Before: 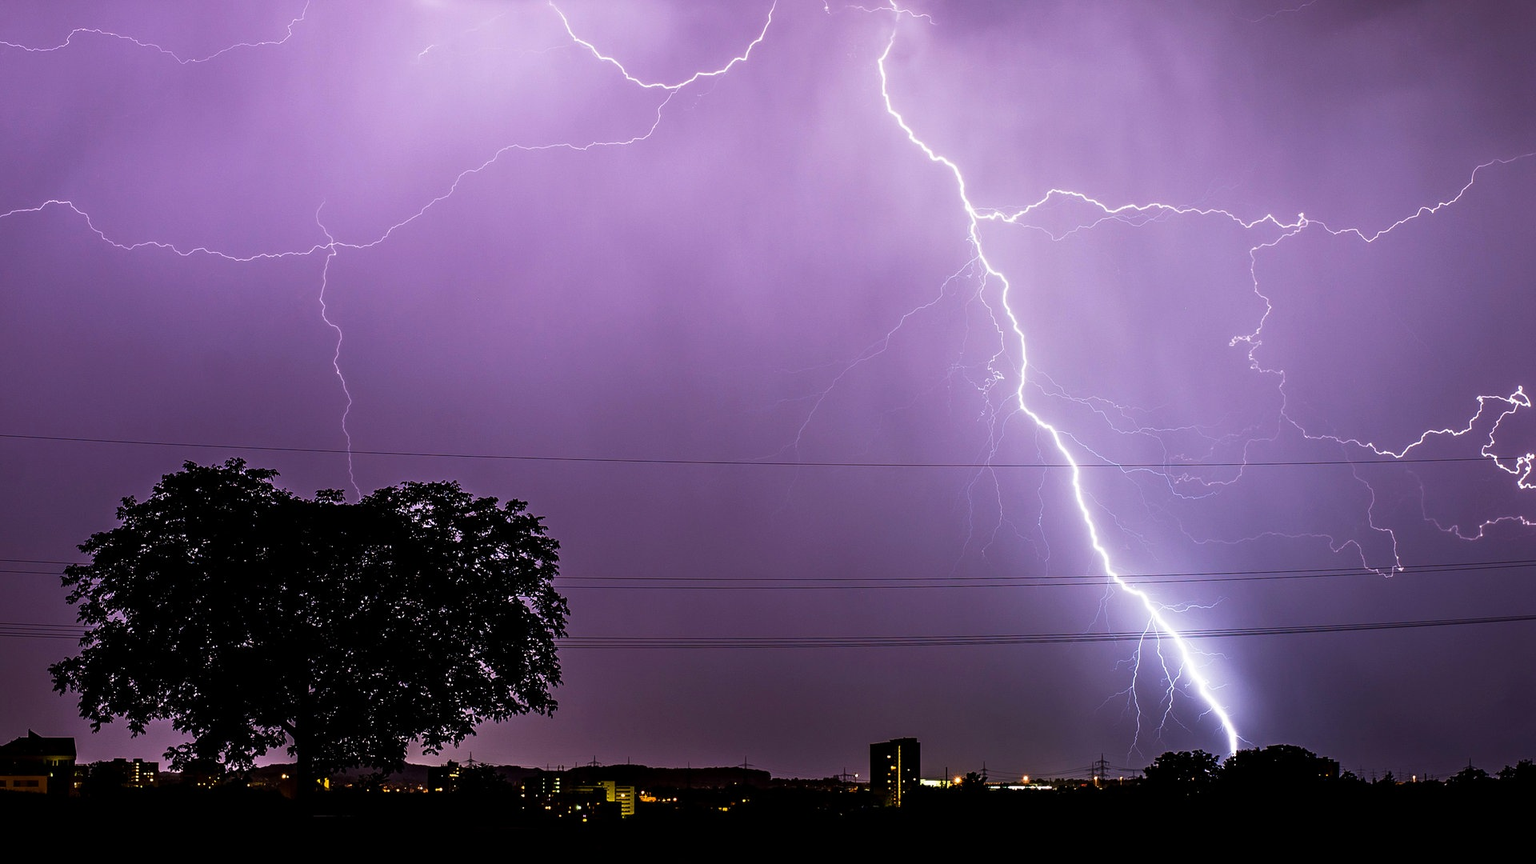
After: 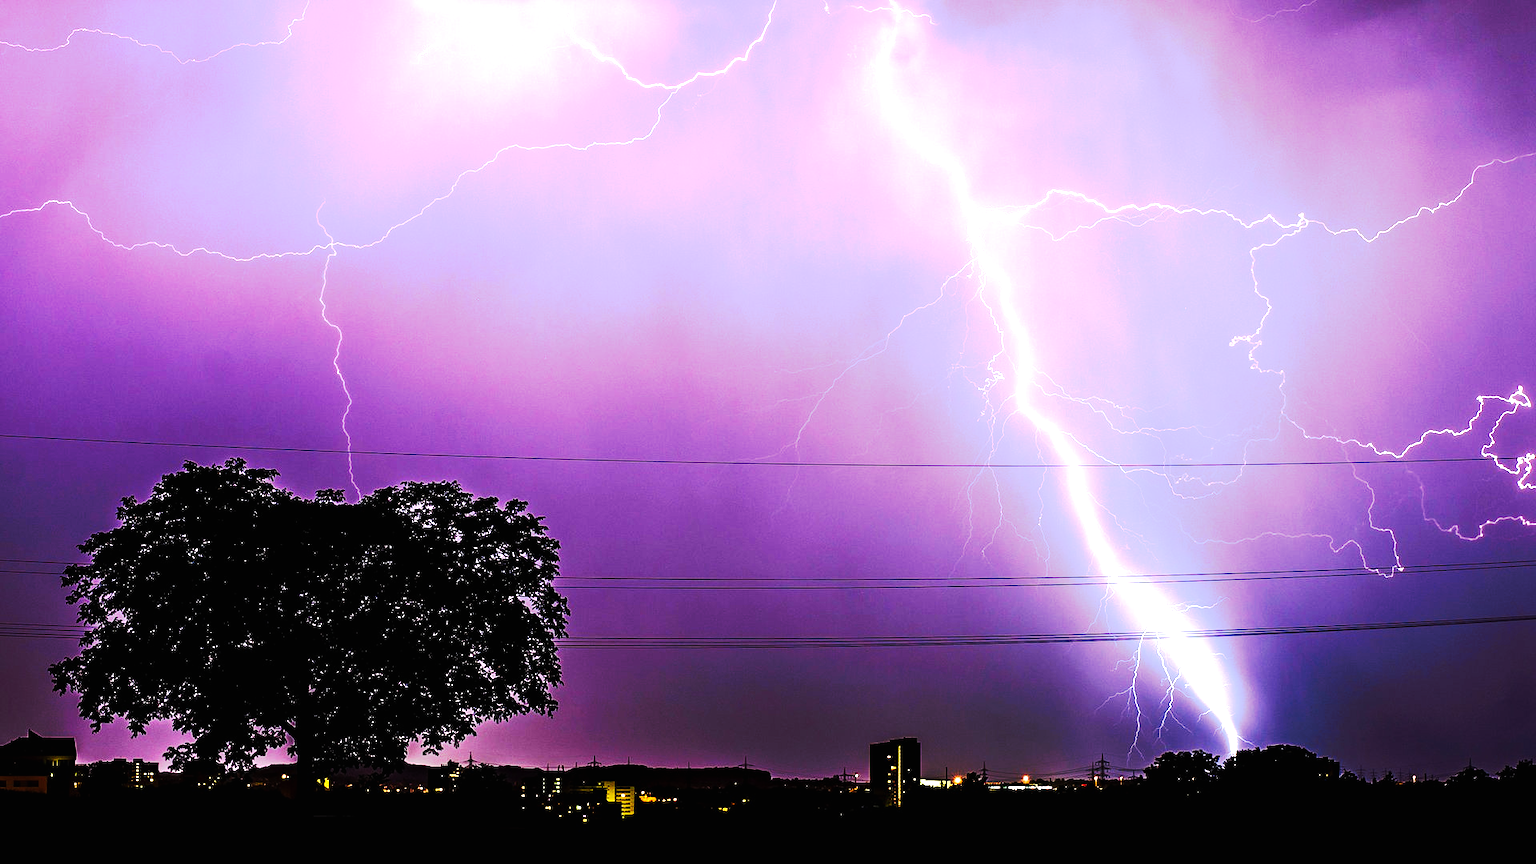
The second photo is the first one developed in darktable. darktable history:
exposure: black level correction 0, exposure 1.1 EV, compensate exposure bias true, compensate highlight preservation false
tone curve: curves: ch0 [(0, 0) (0.003, 0.006) (0.011, 0.006) (0.025, 0.008) (0.044, 0.014) (0.069, 0.02) (0.1, 0.025) (0.136, 0.037) (0.177, 0.053) (0.224, 0.086) (0.277, 0.13) (0.335, 0.189) (0.399, 0.253) (0.468, 0.375) (0.543, 0.521) (0.623, 0.671) (0.709, 0.789) (0.801, 0.841) (0.898, 0.889) (1, 1)], preserve colors none
